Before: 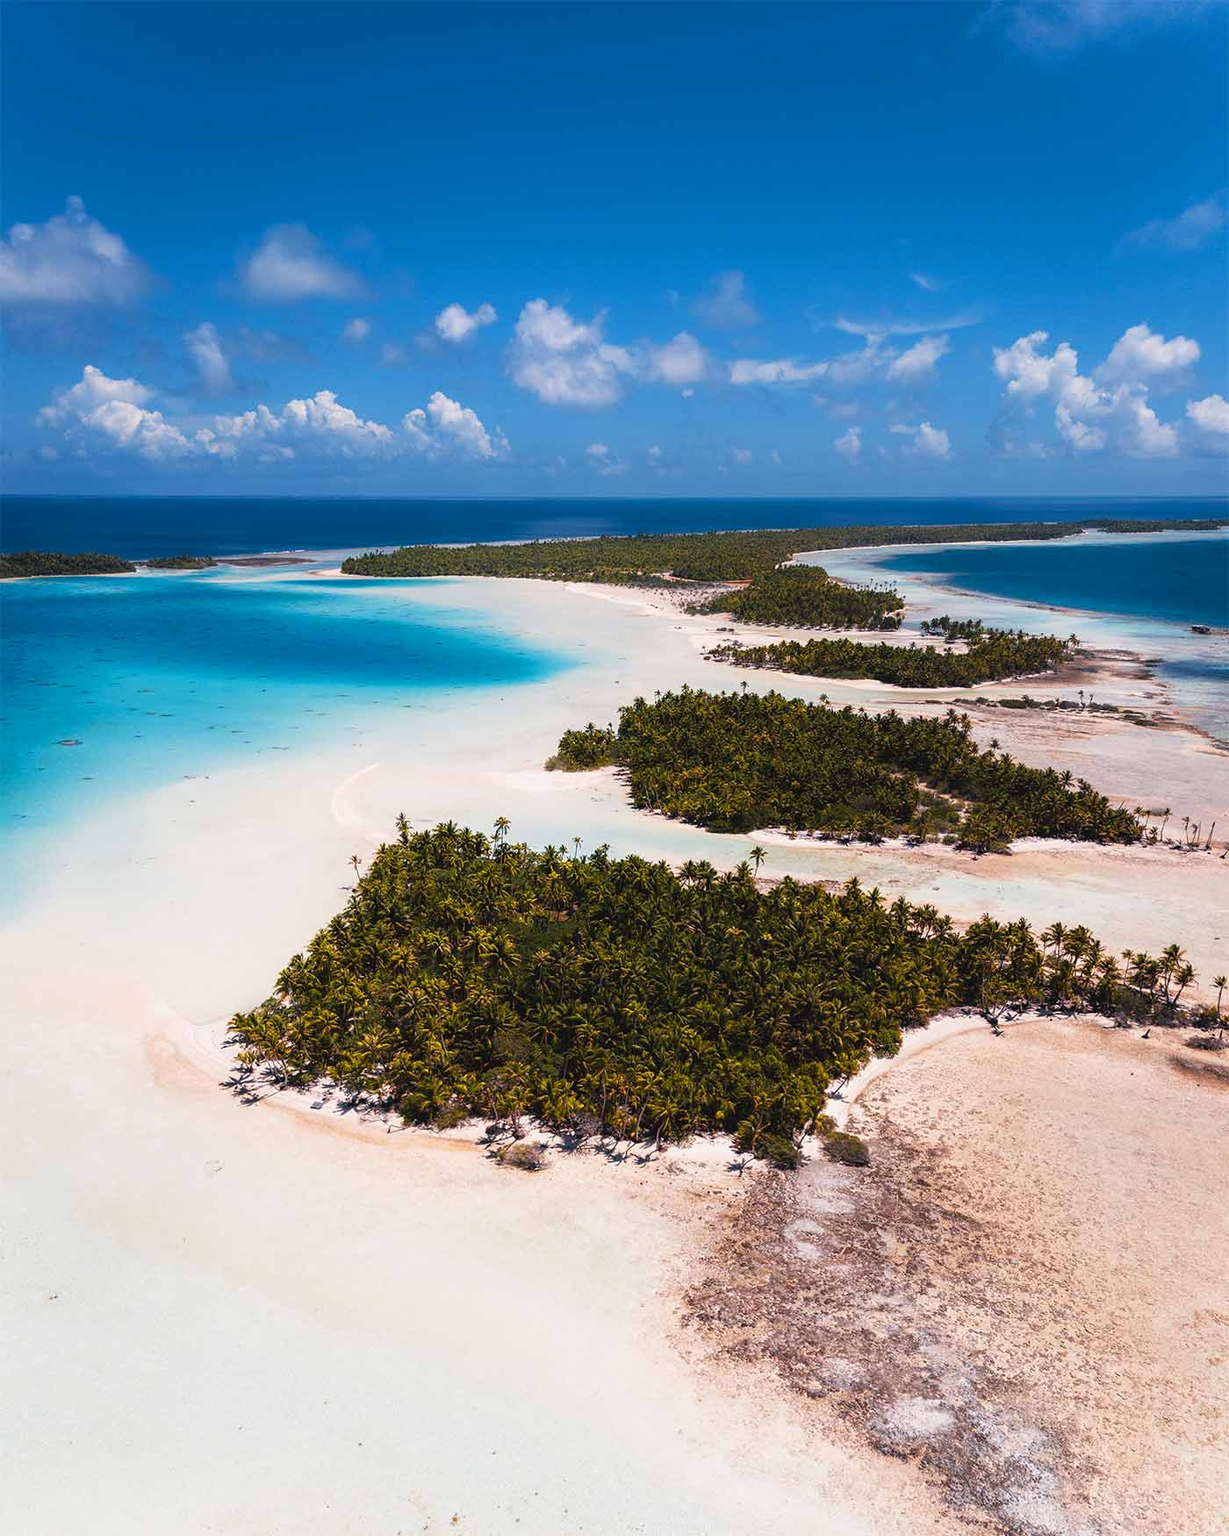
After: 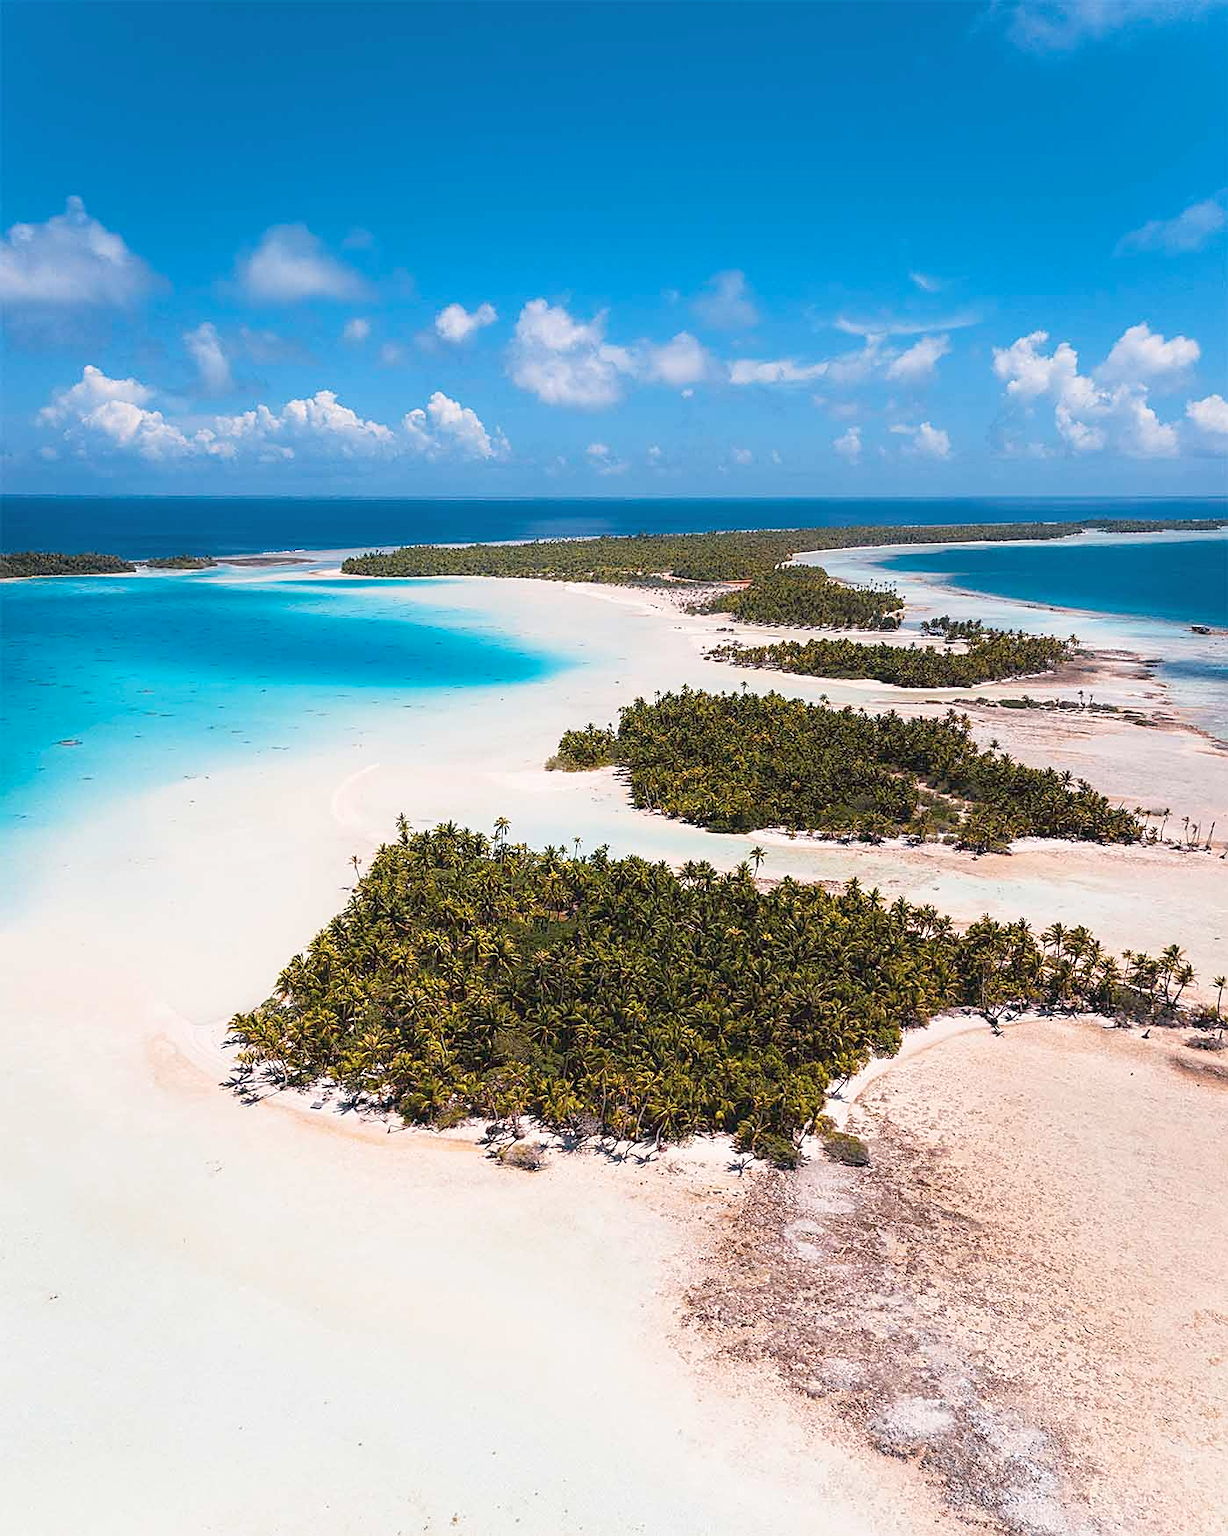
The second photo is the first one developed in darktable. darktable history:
sharpen: on, module defaults
tone equalizer: on, module defaults
contrast brightness saturation: contrast 0.05, brightness 0.06, saturation 0.01
